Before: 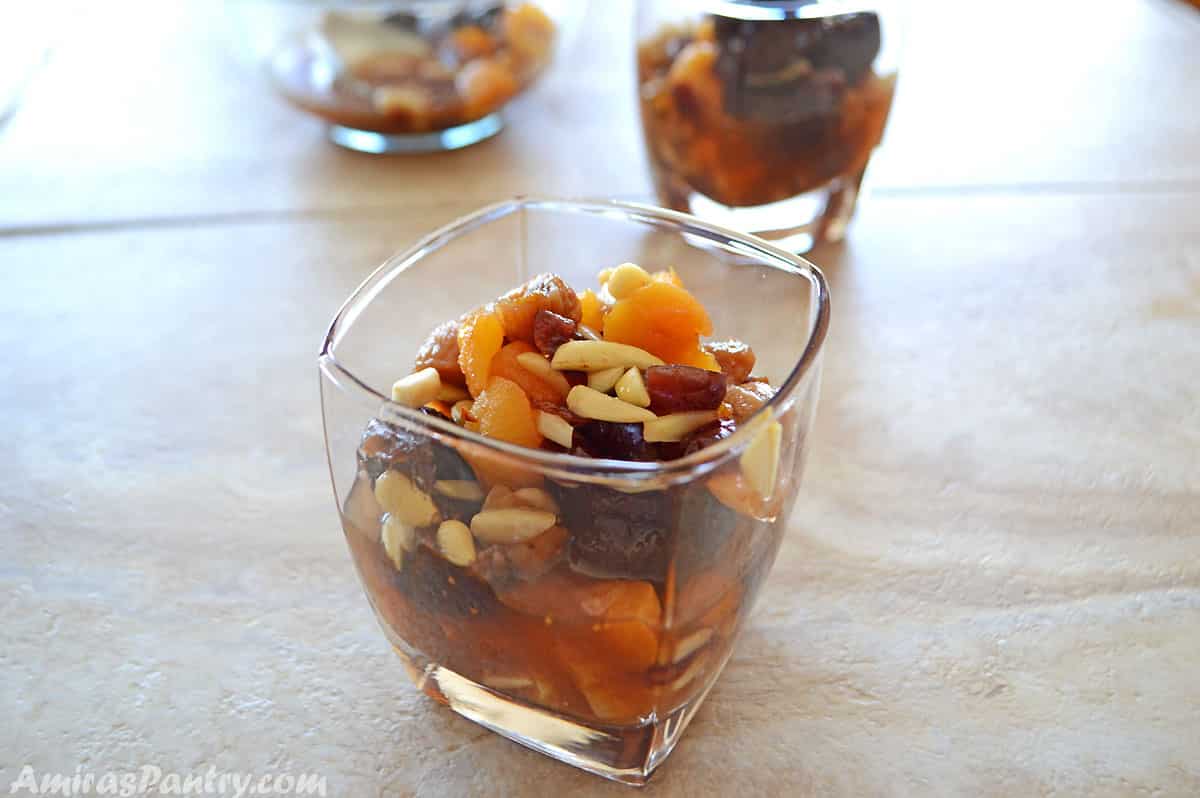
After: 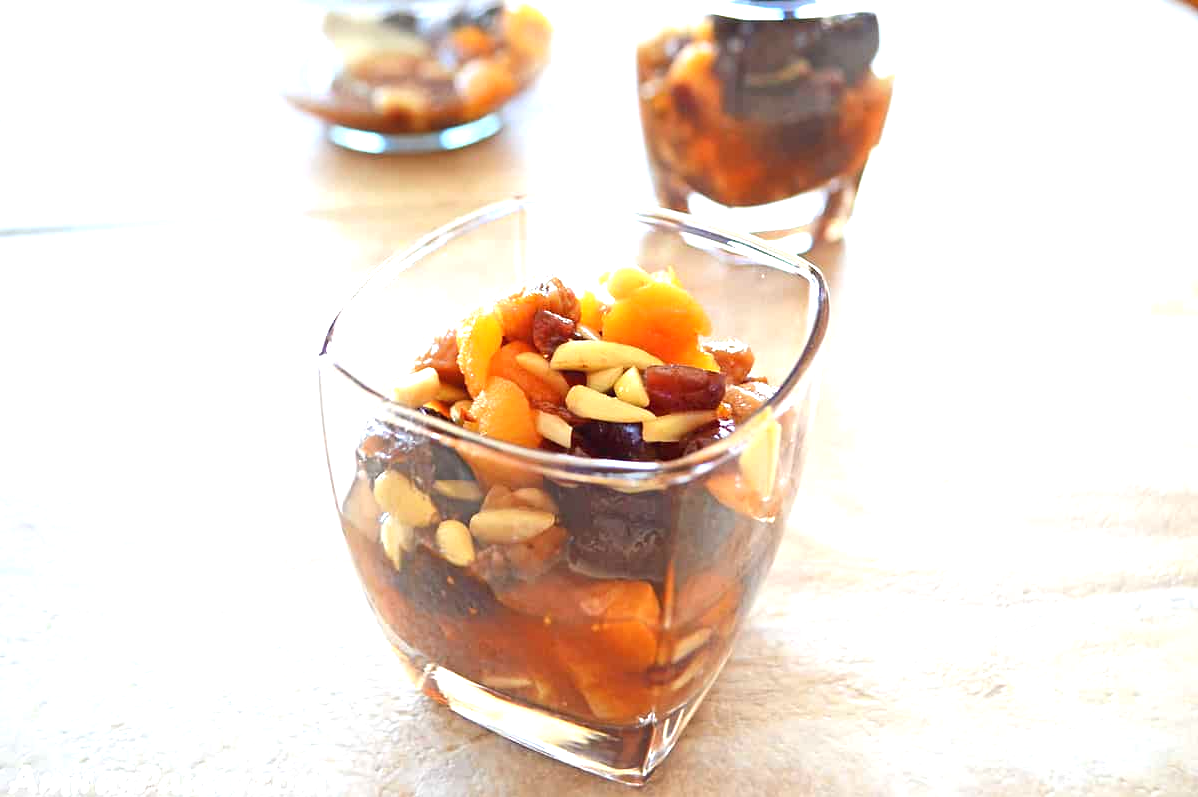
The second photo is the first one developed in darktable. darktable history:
exposure: black level correction 0, exposure 1 EV, compensate highlight preservation false
crop and rotate: left 0.126%
